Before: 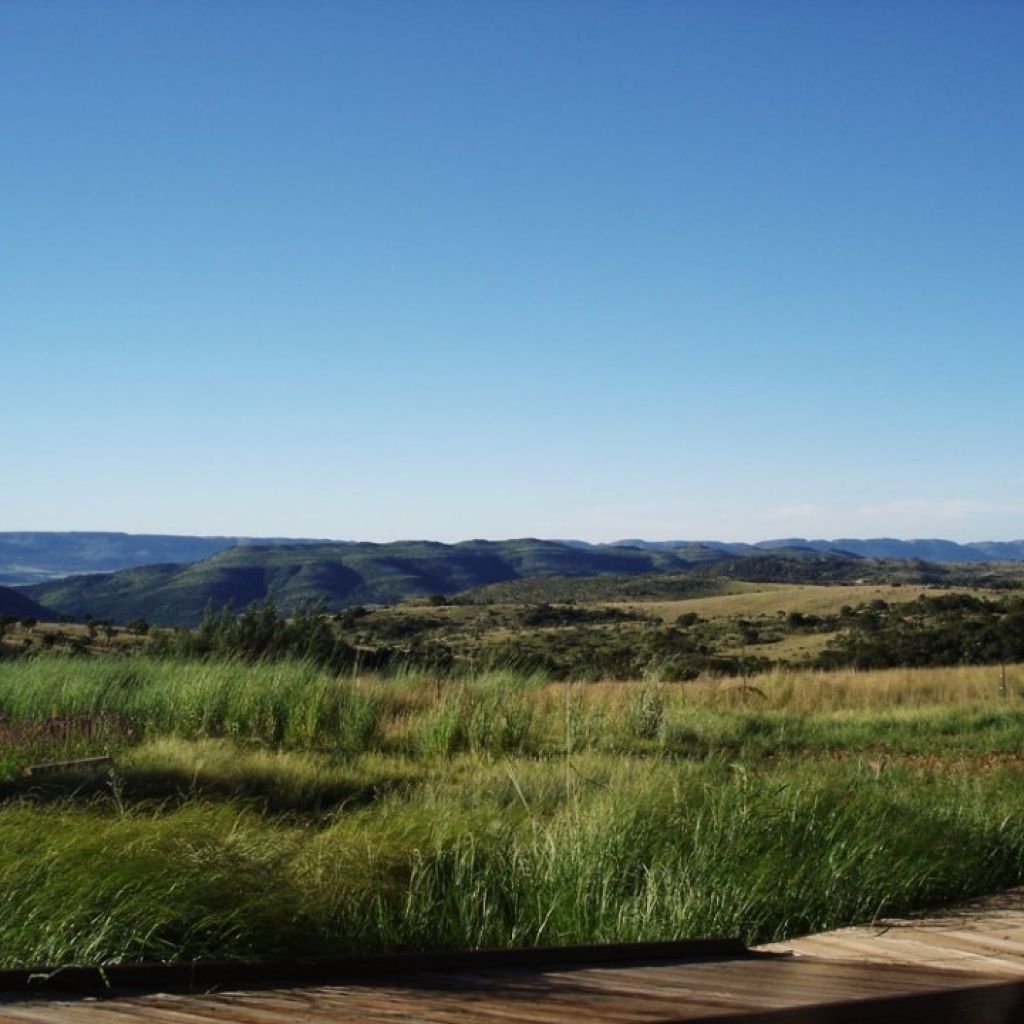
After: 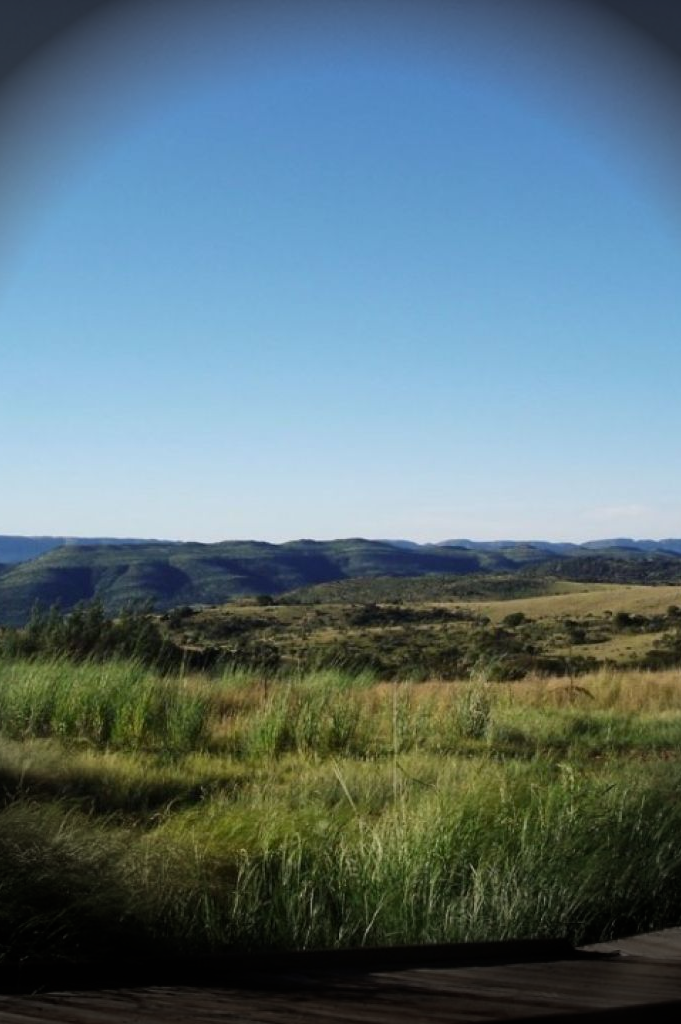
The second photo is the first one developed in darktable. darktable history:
vignetting: fall-off start 76.42%, fall-off radius 27.36%, brightness -0.872, center (0.037, -0.09), width/height ratio 0.971
crop: left 16.899%, right 16.556%
